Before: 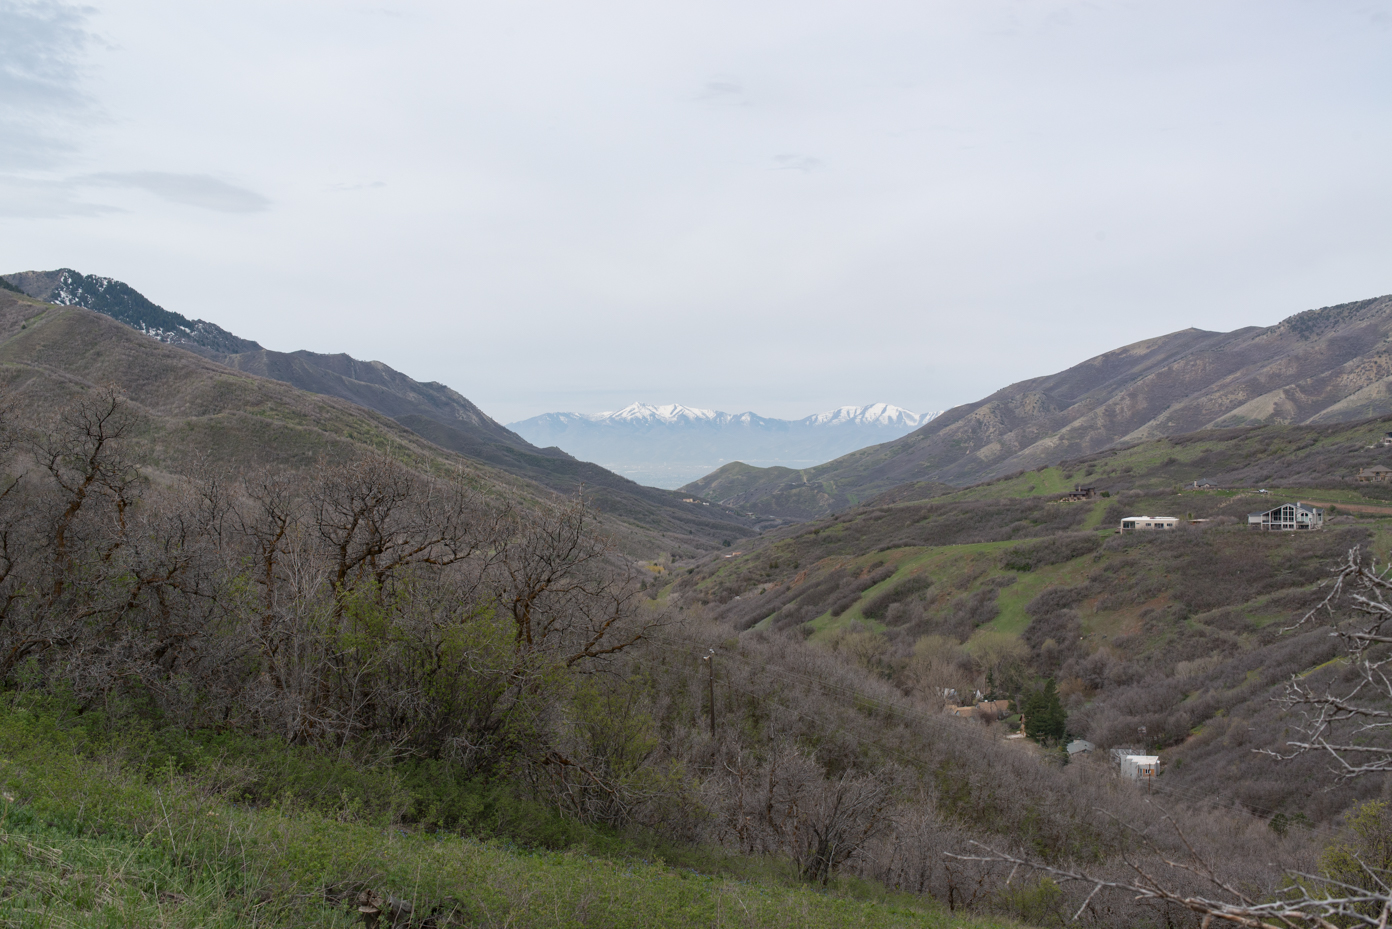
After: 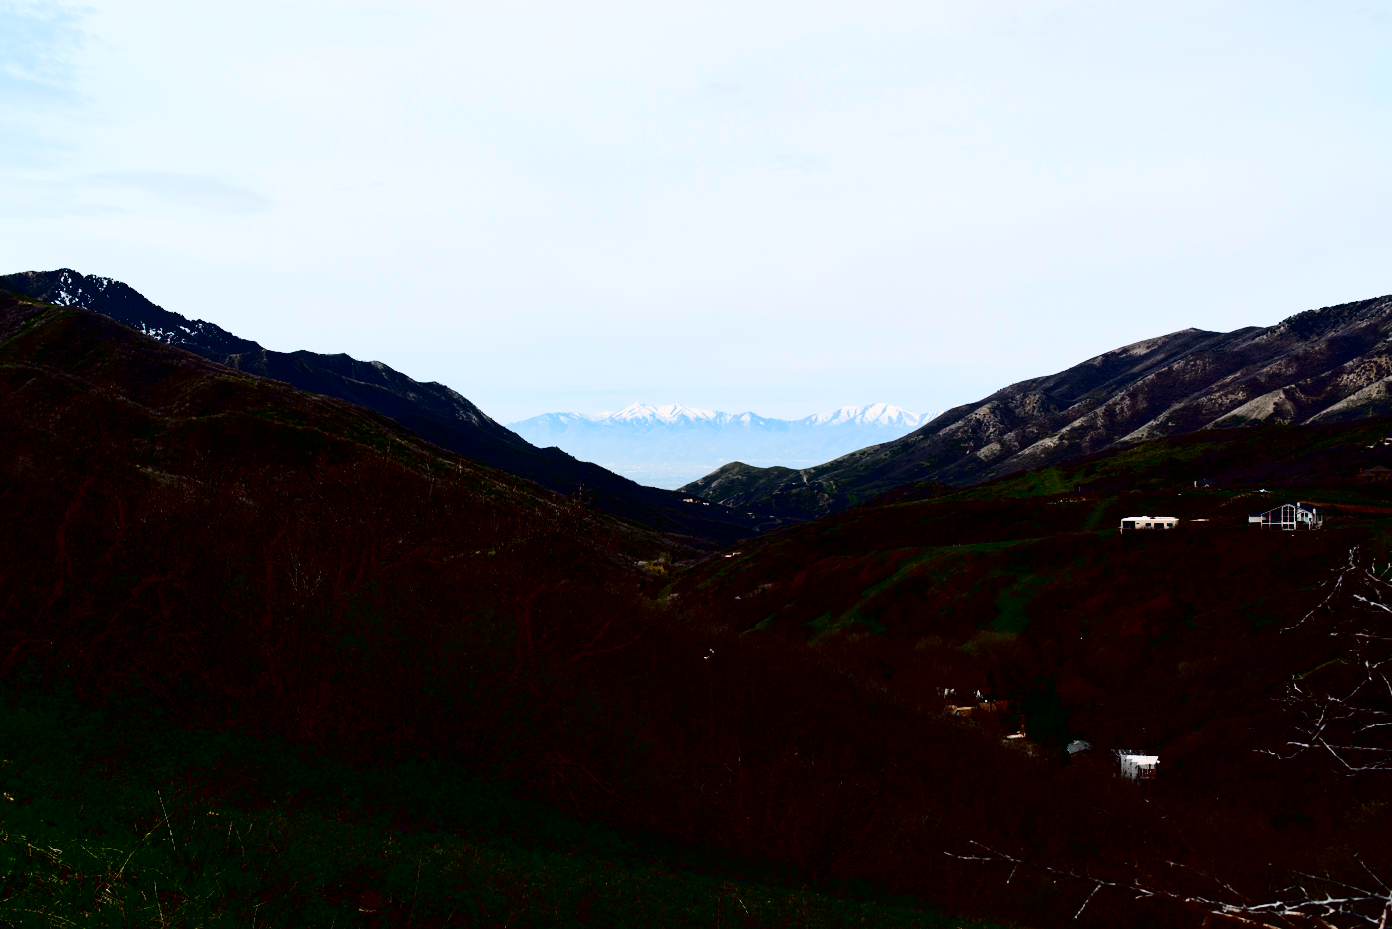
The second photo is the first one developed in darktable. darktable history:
contrast brightness saturation: contrast 0.78, brightness -0.988, saturation 0.995
